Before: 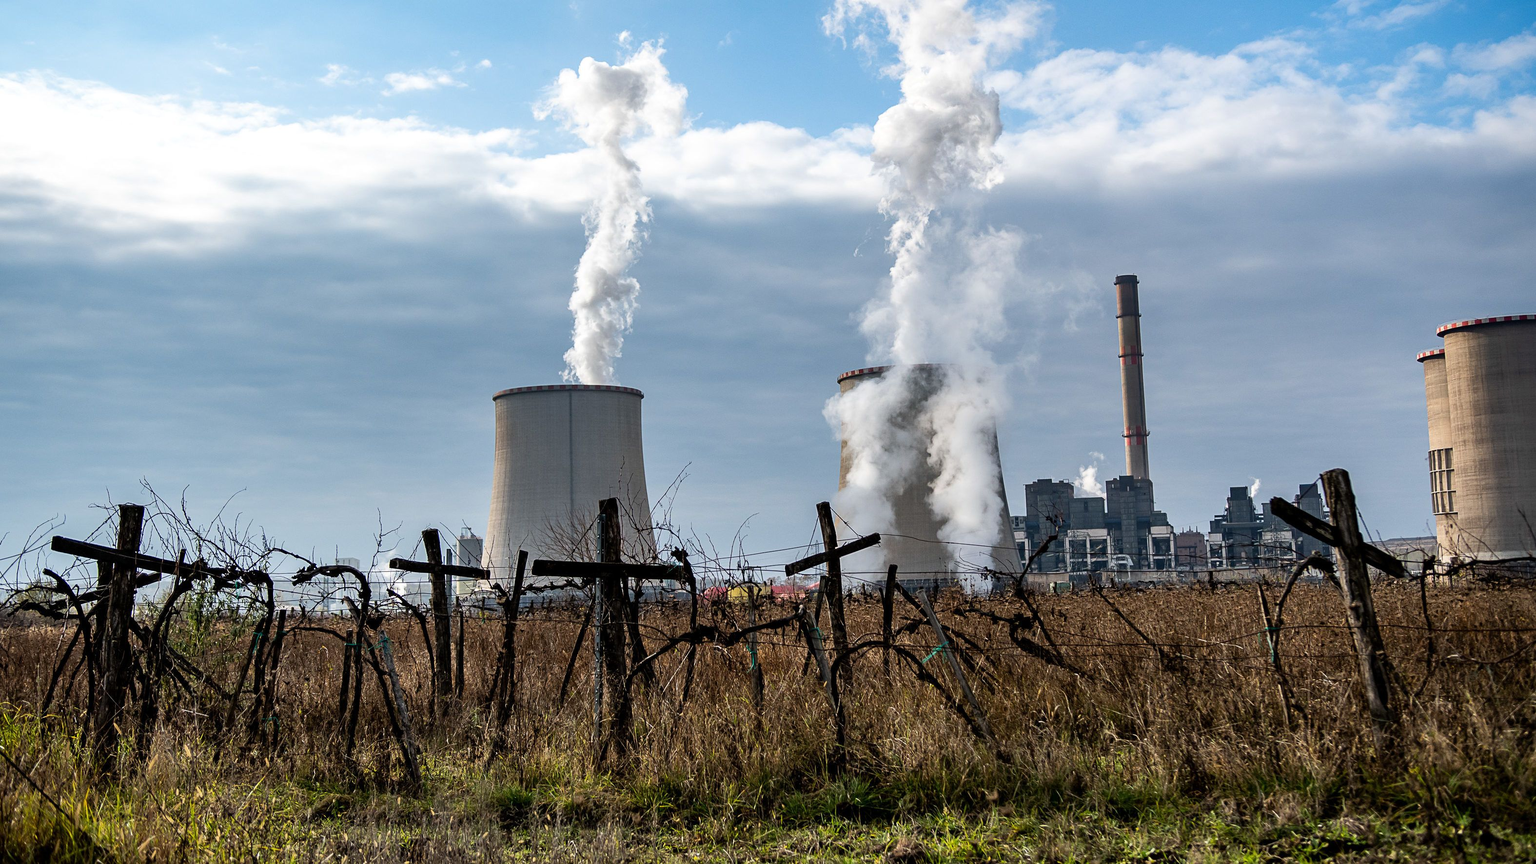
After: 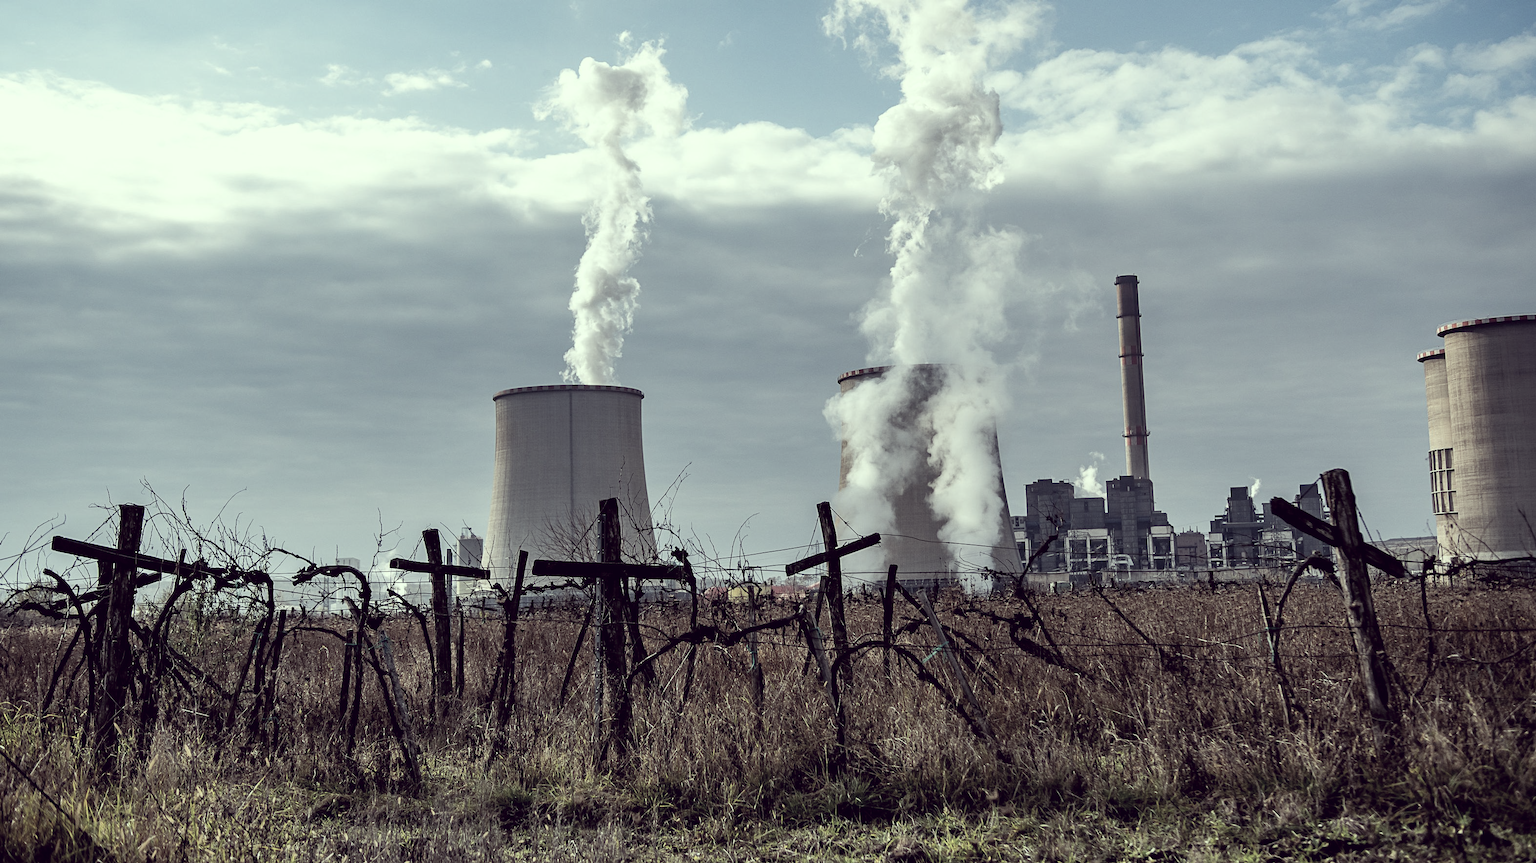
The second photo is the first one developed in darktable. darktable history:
color correction: highlights a* -20.89, highlights b* 20.38, shadows a* 19.67, shadows b* -20.86, saturation 0.412
